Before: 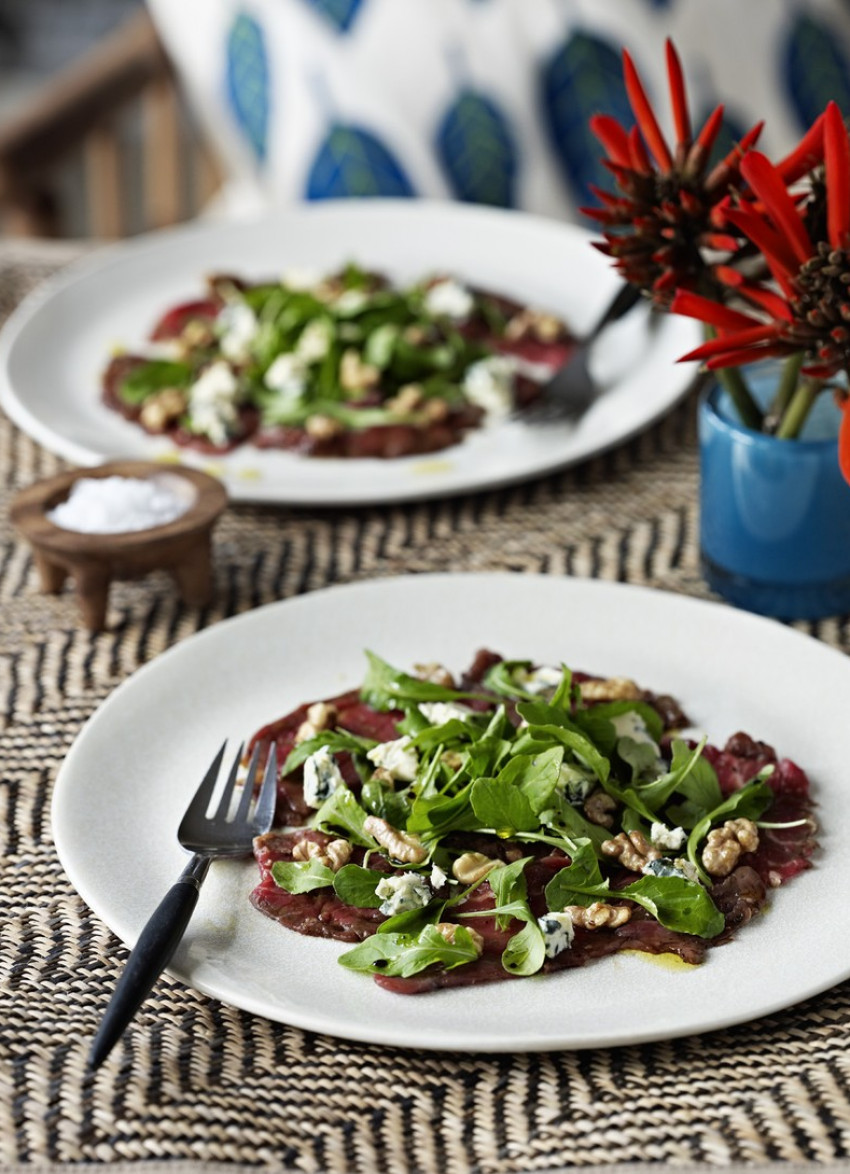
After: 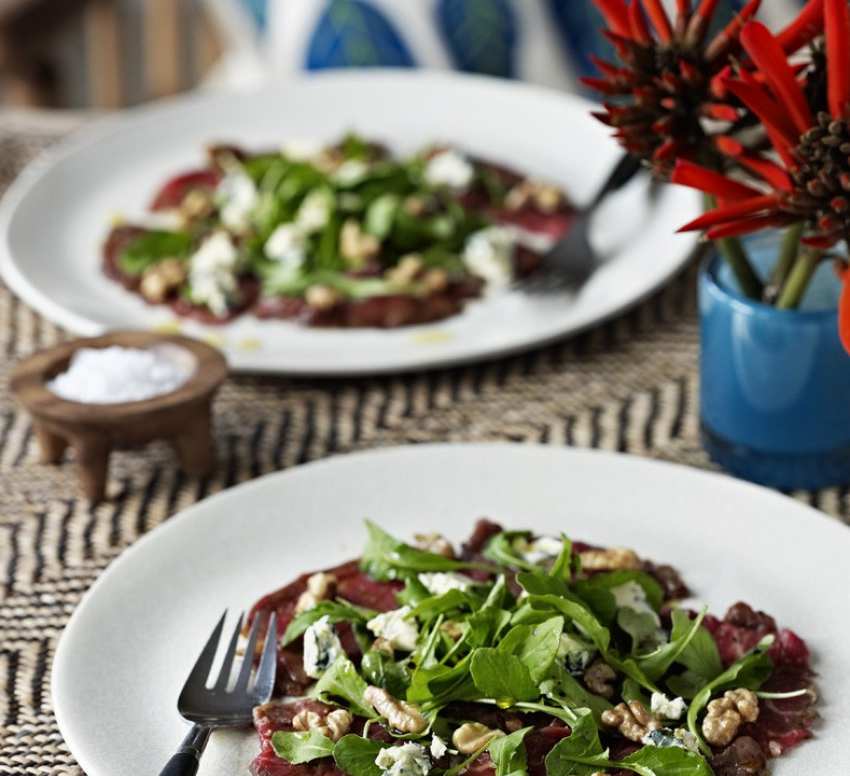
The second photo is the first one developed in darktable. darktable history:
crop: top 11.145%, bottom 22.717%
